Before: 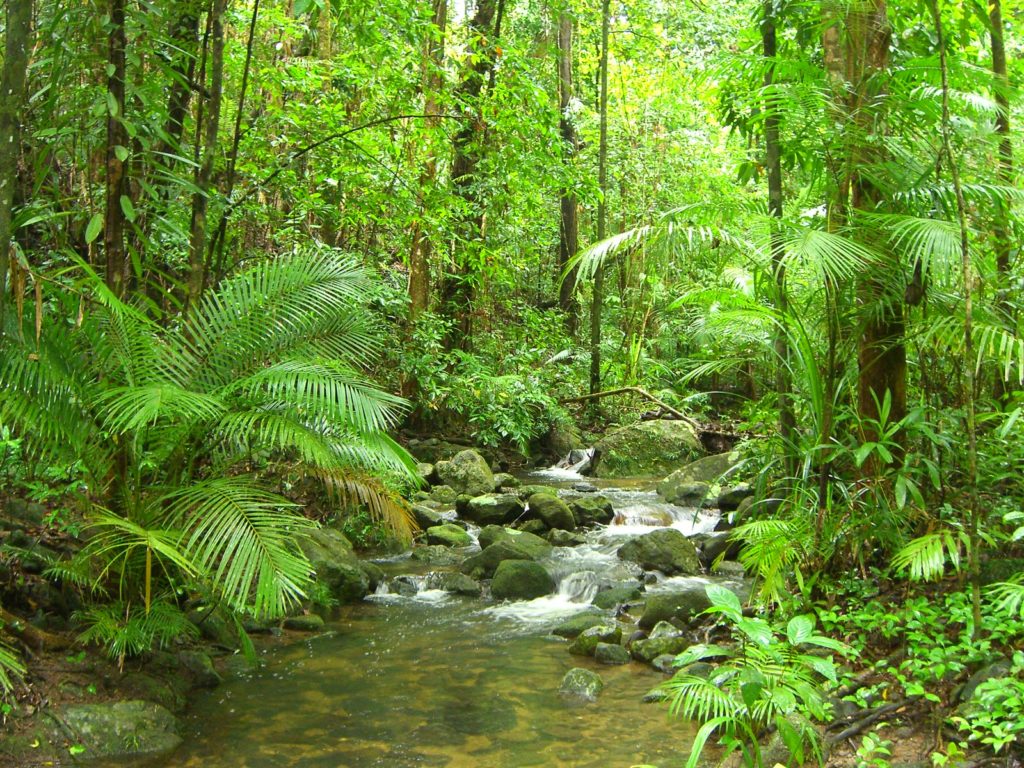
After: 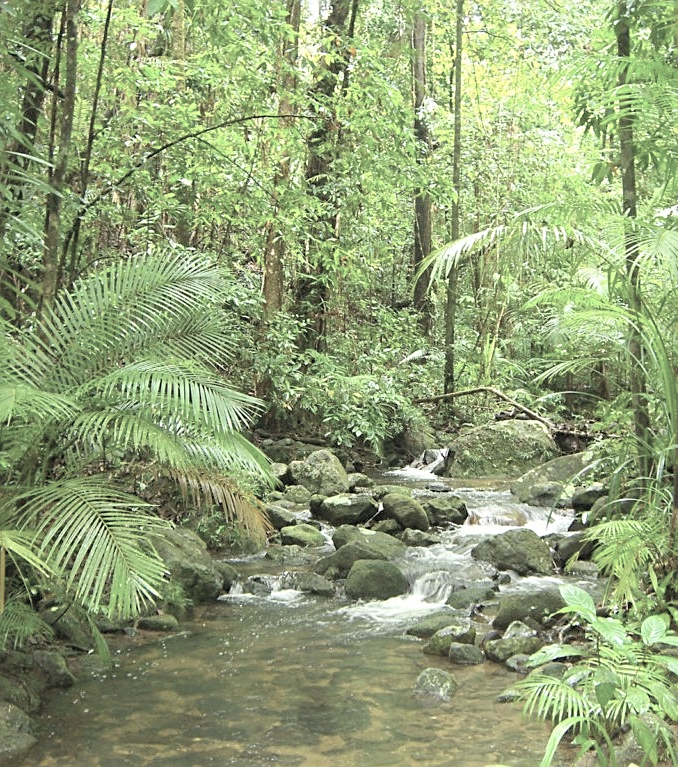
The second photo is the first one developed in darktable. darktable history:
contrast brightness saturation: brightness 0.188, saturation -0.486
sharpen: on, module defaults
crop and rotate: left 14.337%, right 19.405%
